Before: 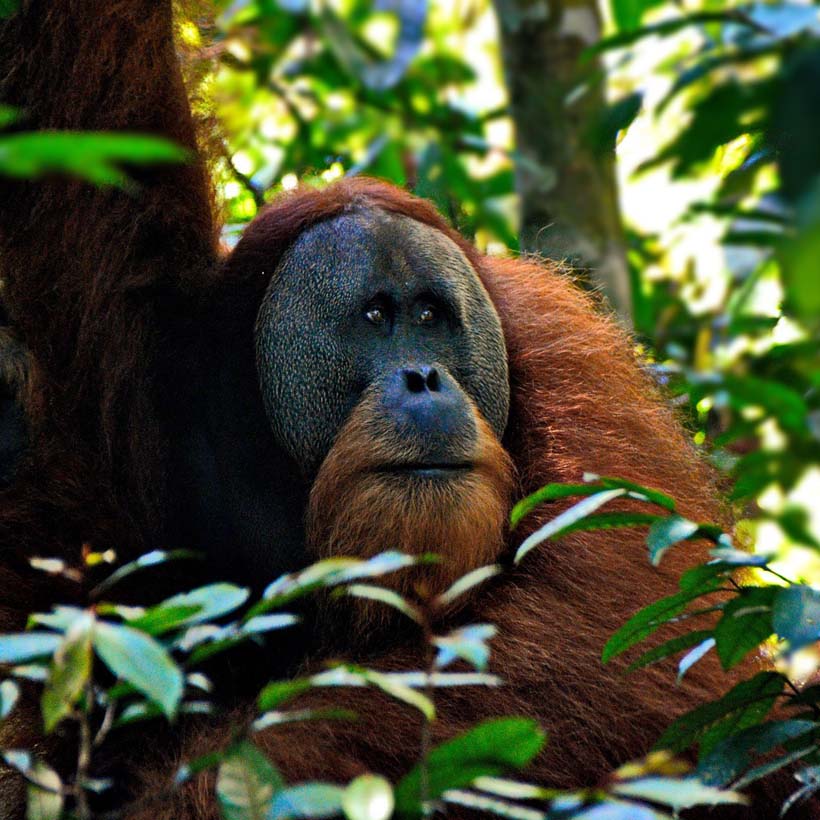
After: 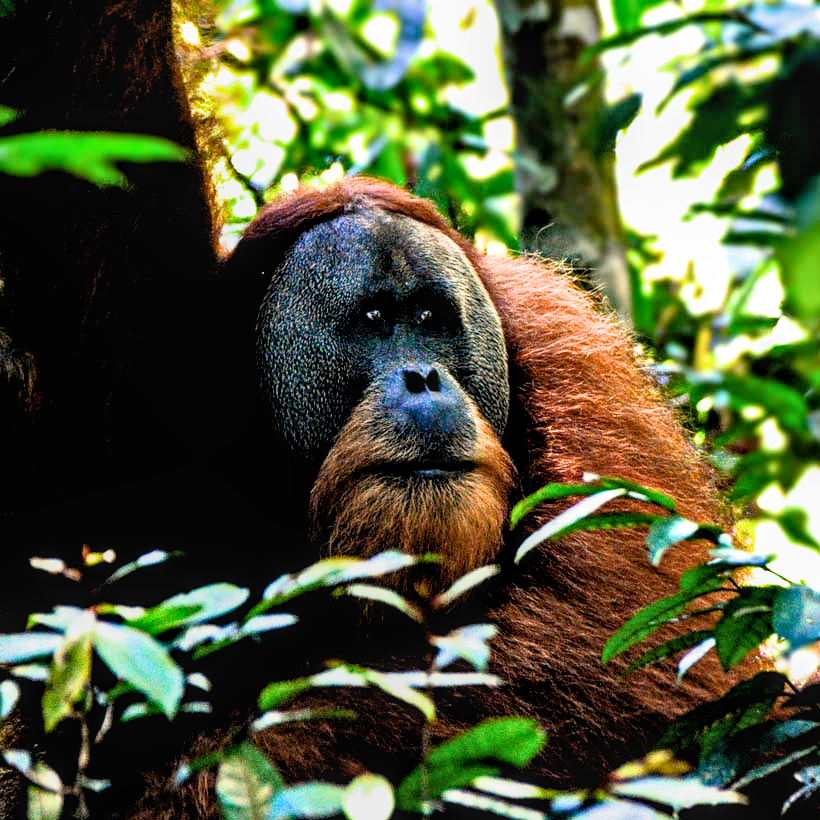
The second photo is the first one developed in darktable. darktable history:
local contrast: on, module defaults
exposure: black level correction 0.008, exposure 0.978 EV, compensate highlight preservation false
filmic rgb: middle gray luminance 8.96%, black relative exposure -6.35 EV, white relative exposure 2.73 EV, target black luminance 0%, hardness 4.76, latitude 73.83%, contrast 1.334, shadows ↔ highlights balance 9.6%
